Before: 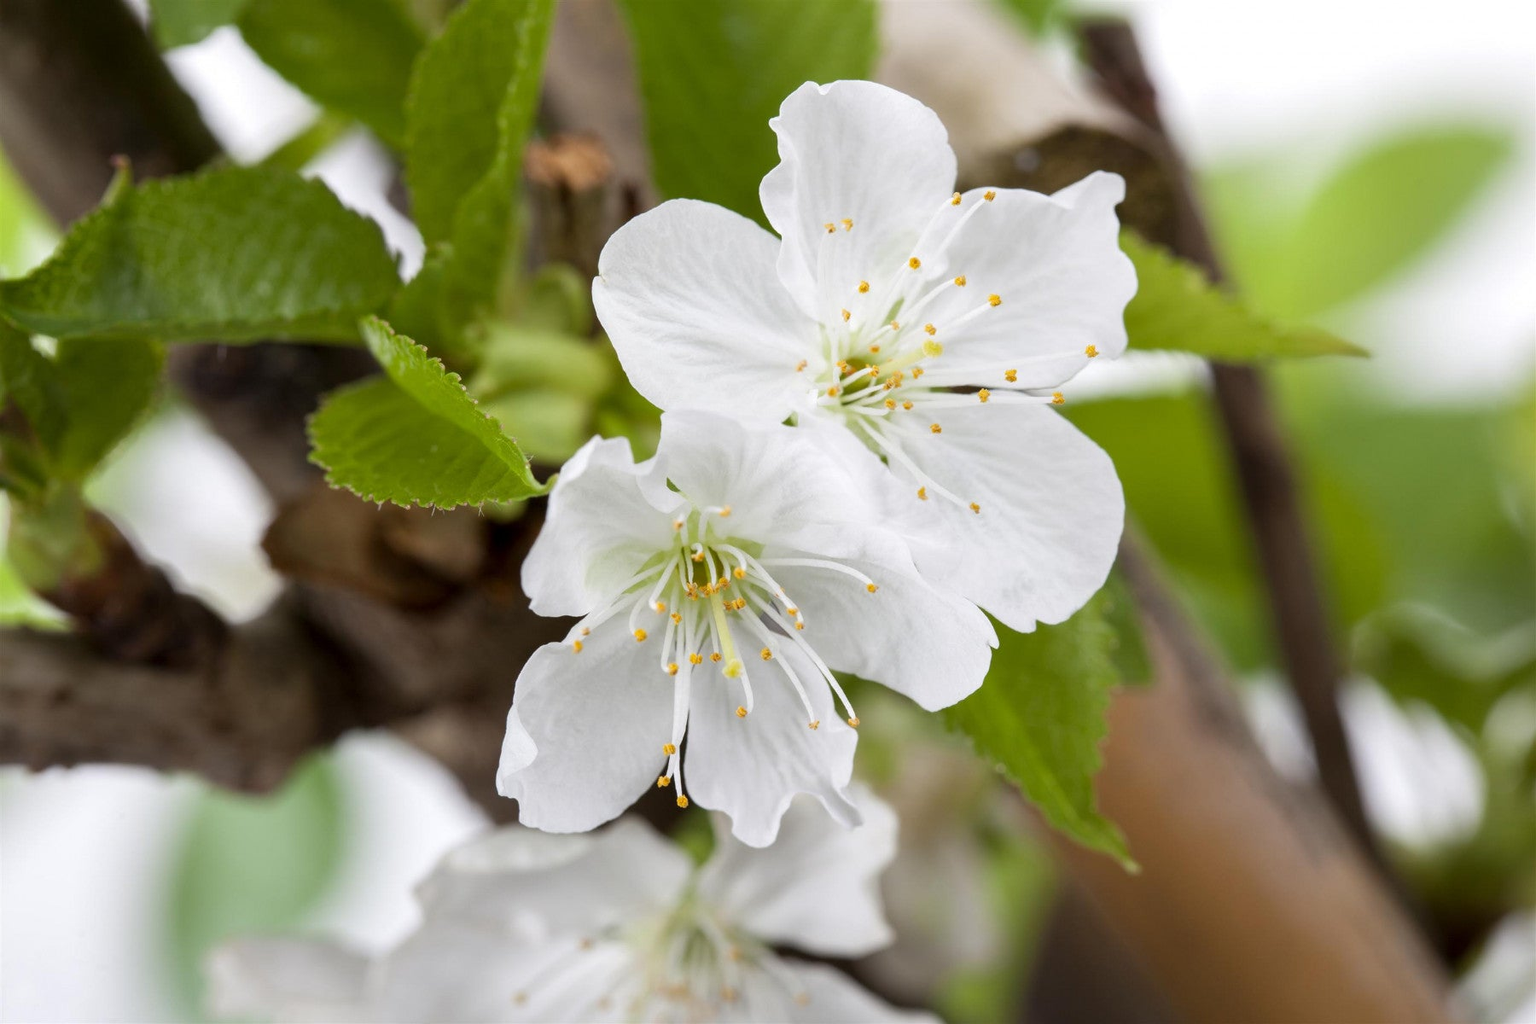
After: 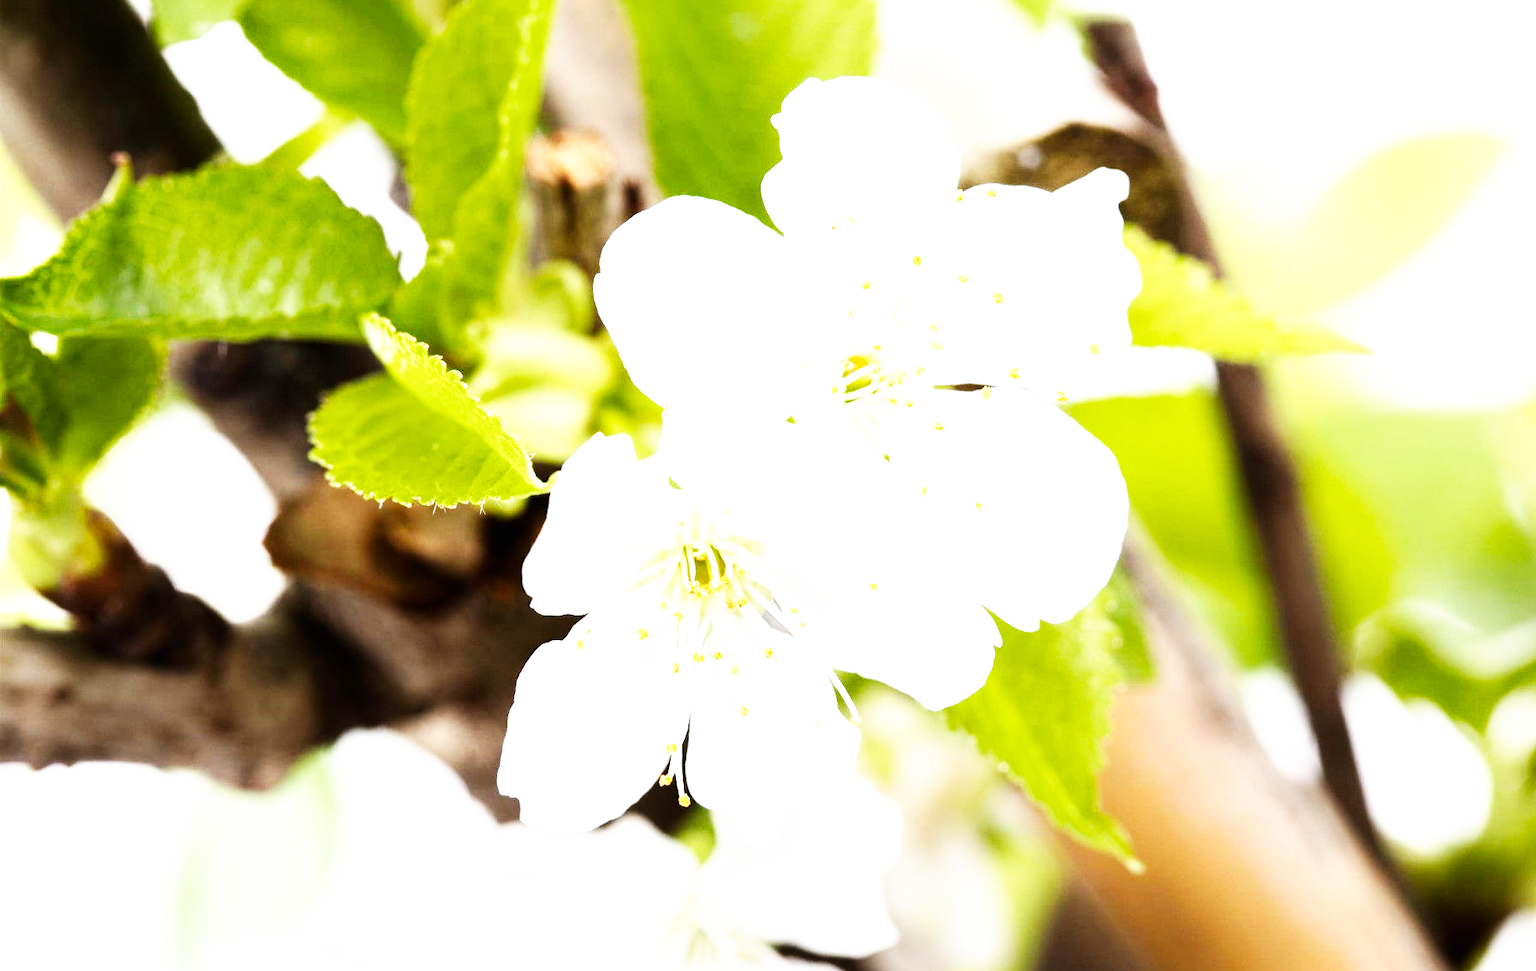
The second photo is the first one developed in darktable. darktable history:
exposure: exposure 0.606 EV, compensate exposure bias true, compensate highlight preservation false
tone equalizer: -8 EV -0.733 EV, -7 EV -0.724 EV, -6 EV -0.586 EV, -5 EV -0.398 EV, -3 EV 0.389 EV, -2 EV 0.6 EV, -1 EV 0.693 EV, +0 EV 0.746 EV, edges refinement/feathering 500, mask exposure compensation -1.57 EV, preserve details guided filter
crop: top 0.341%, right 0.262%, bottom 5.064%
base curve: curves: ch0 [(0, 0) (0.007, 0.004) (0.027, 0.03) (0.046, 0.07) (0.207, 0.54) (0.442, 0.872) (0.673, 0.972) (1, 1)], preserve colors none
